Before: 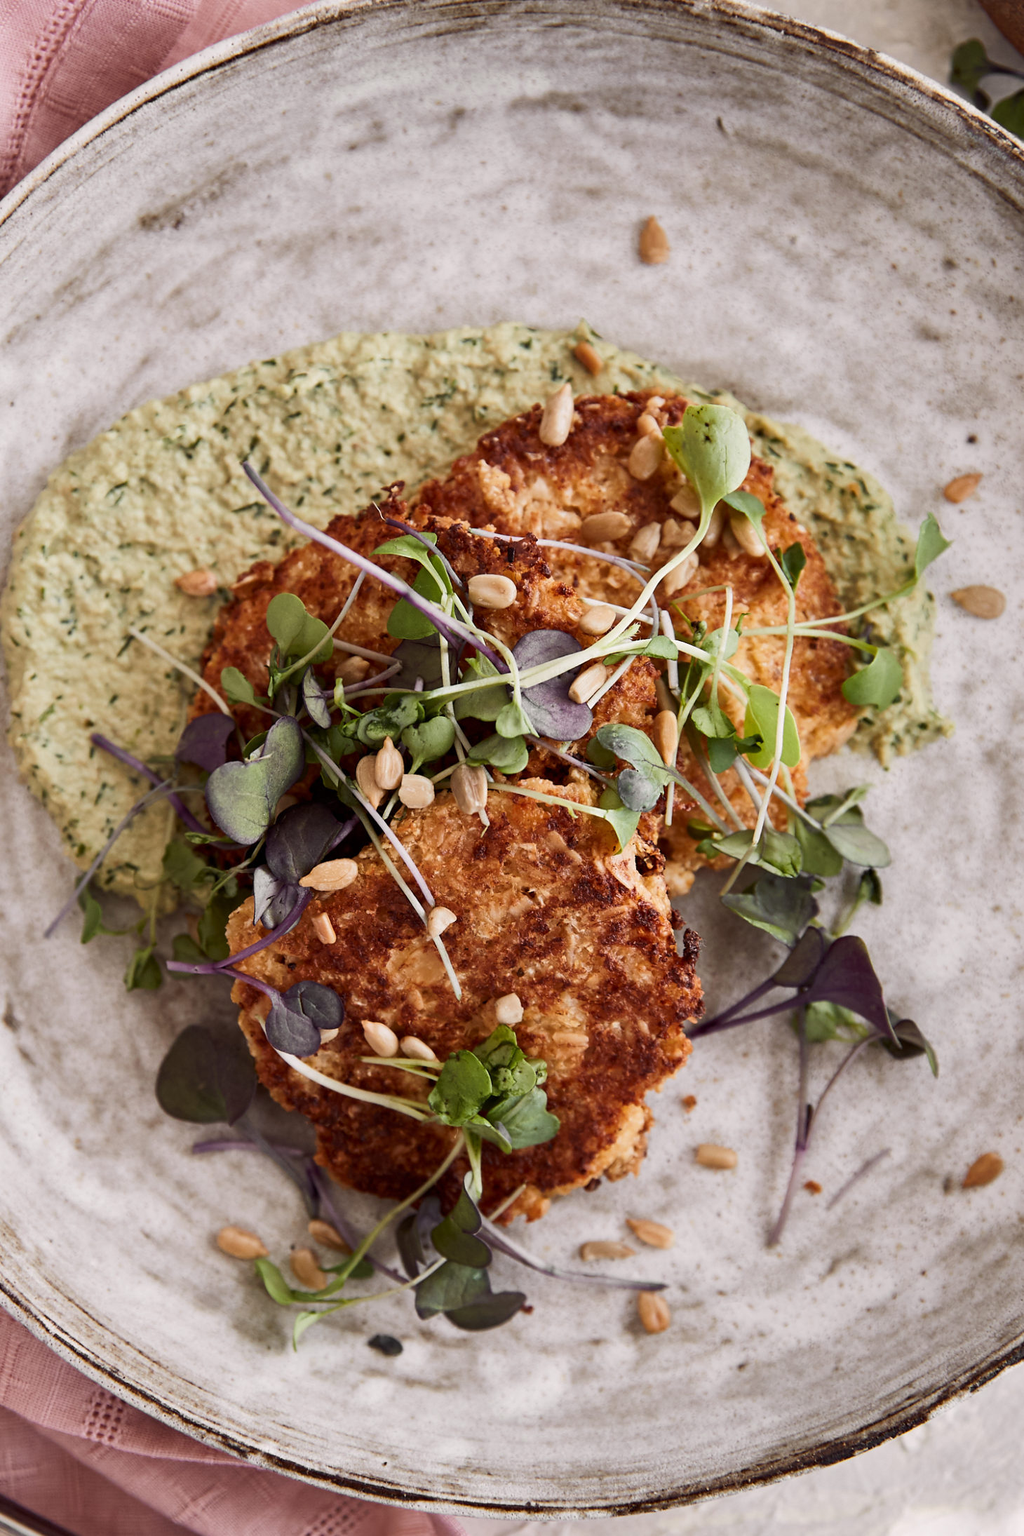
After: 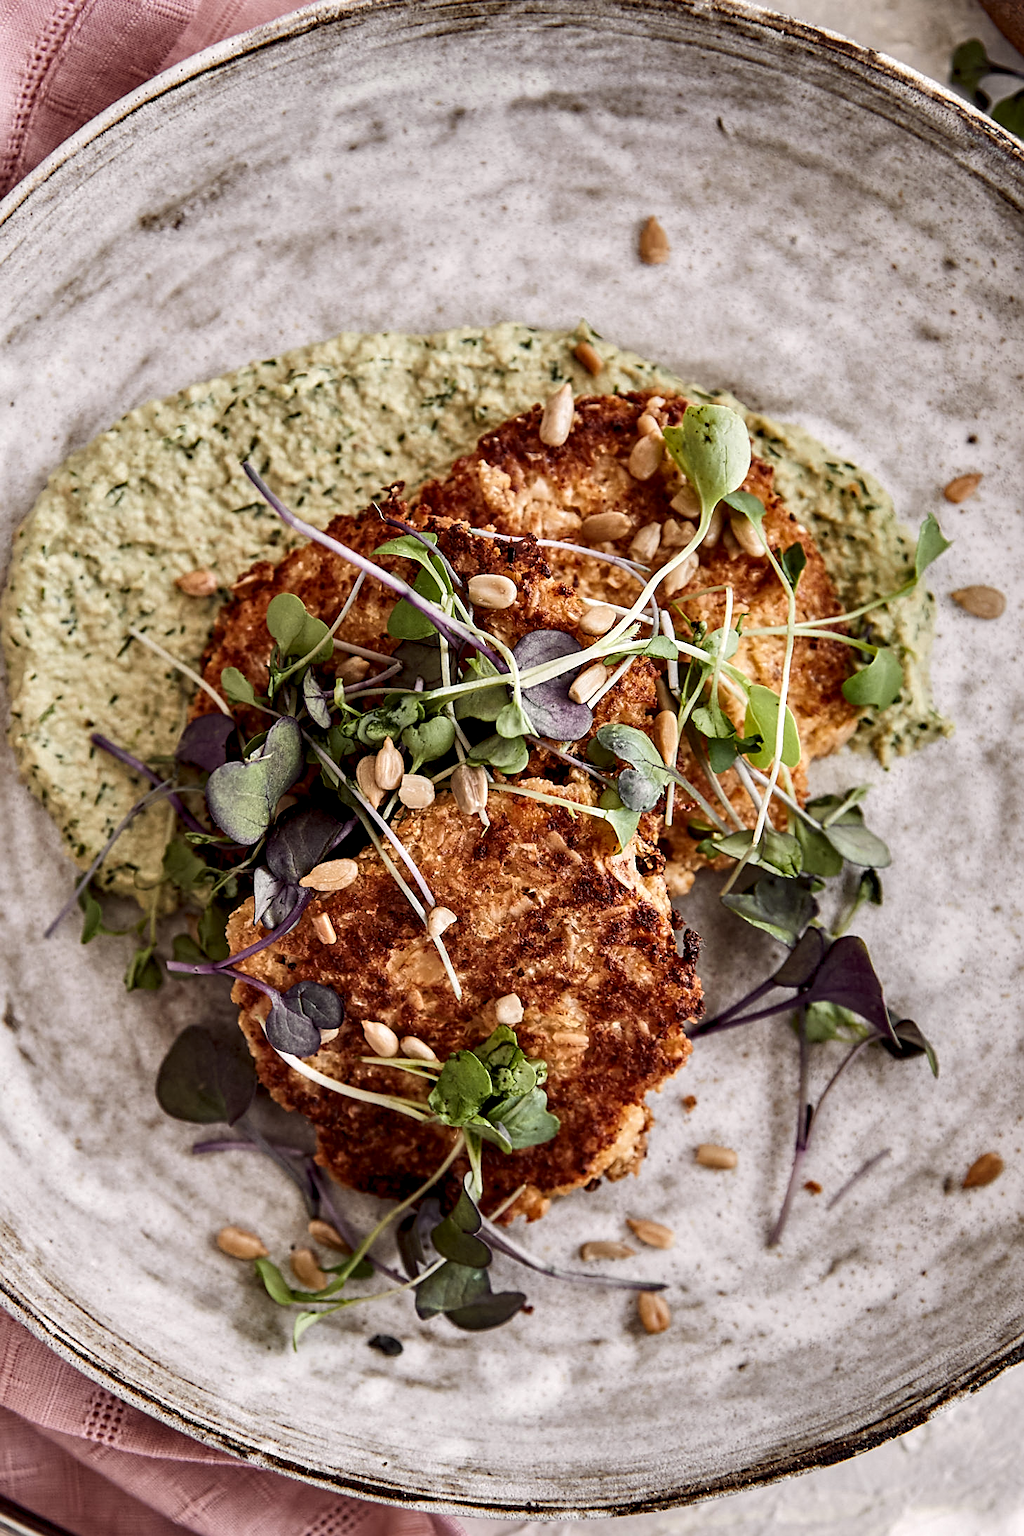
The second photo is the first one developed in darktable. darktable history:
exposure: exposure -0.021 EV, compensate highlight preservation false
contrast equalizer: y [[0.546, 0.552, 0.554, 0.554, 0.552, 0.546], [0.5 ×6], [0.5 ×6], [0 ×6], [0 ×6]]
sharpen: on, module defaults
local contrast: on, module defaults
